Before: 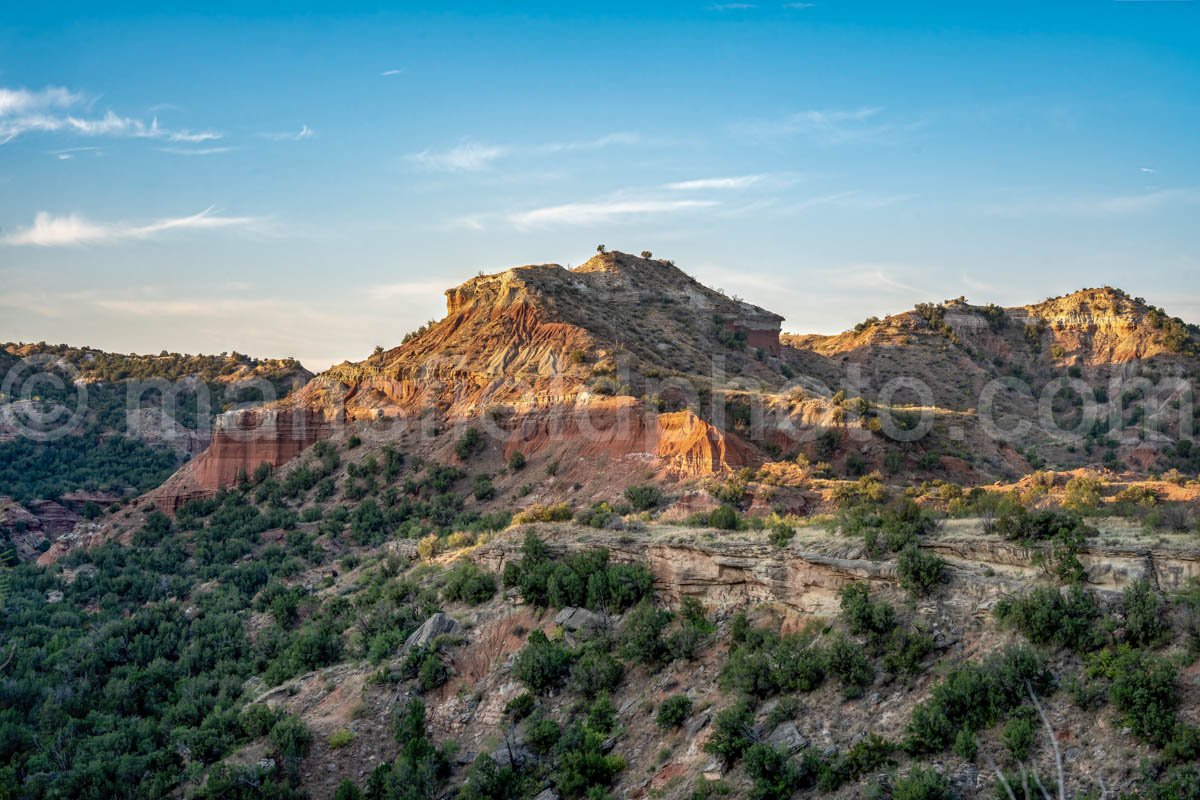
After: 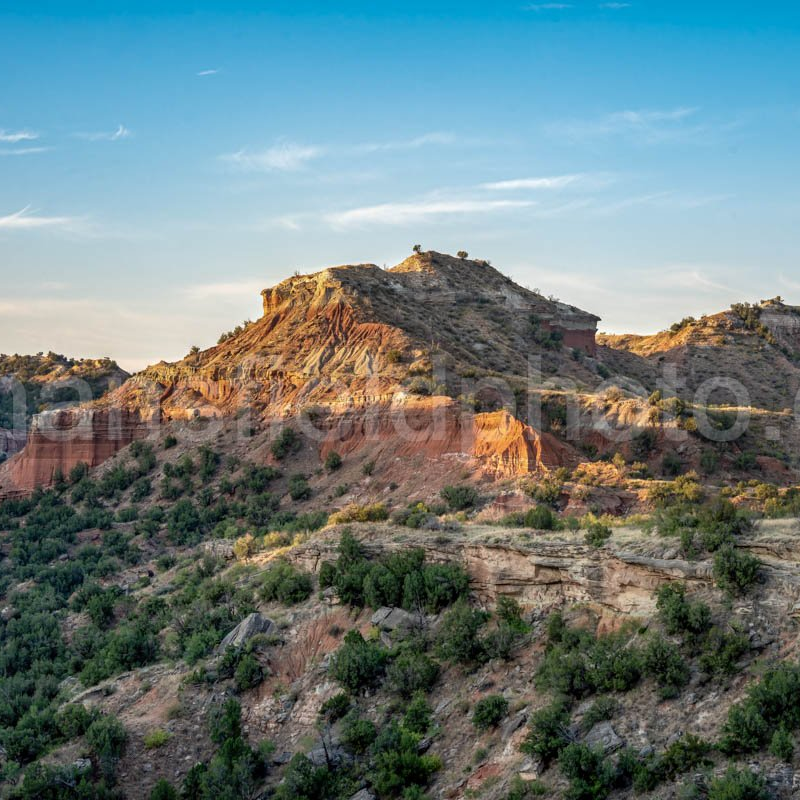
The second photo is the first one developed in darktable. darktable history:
levels: mode automatic, levels [0.073, 0.497, 0.972]
crop: left 15.408%, right 17.909%
